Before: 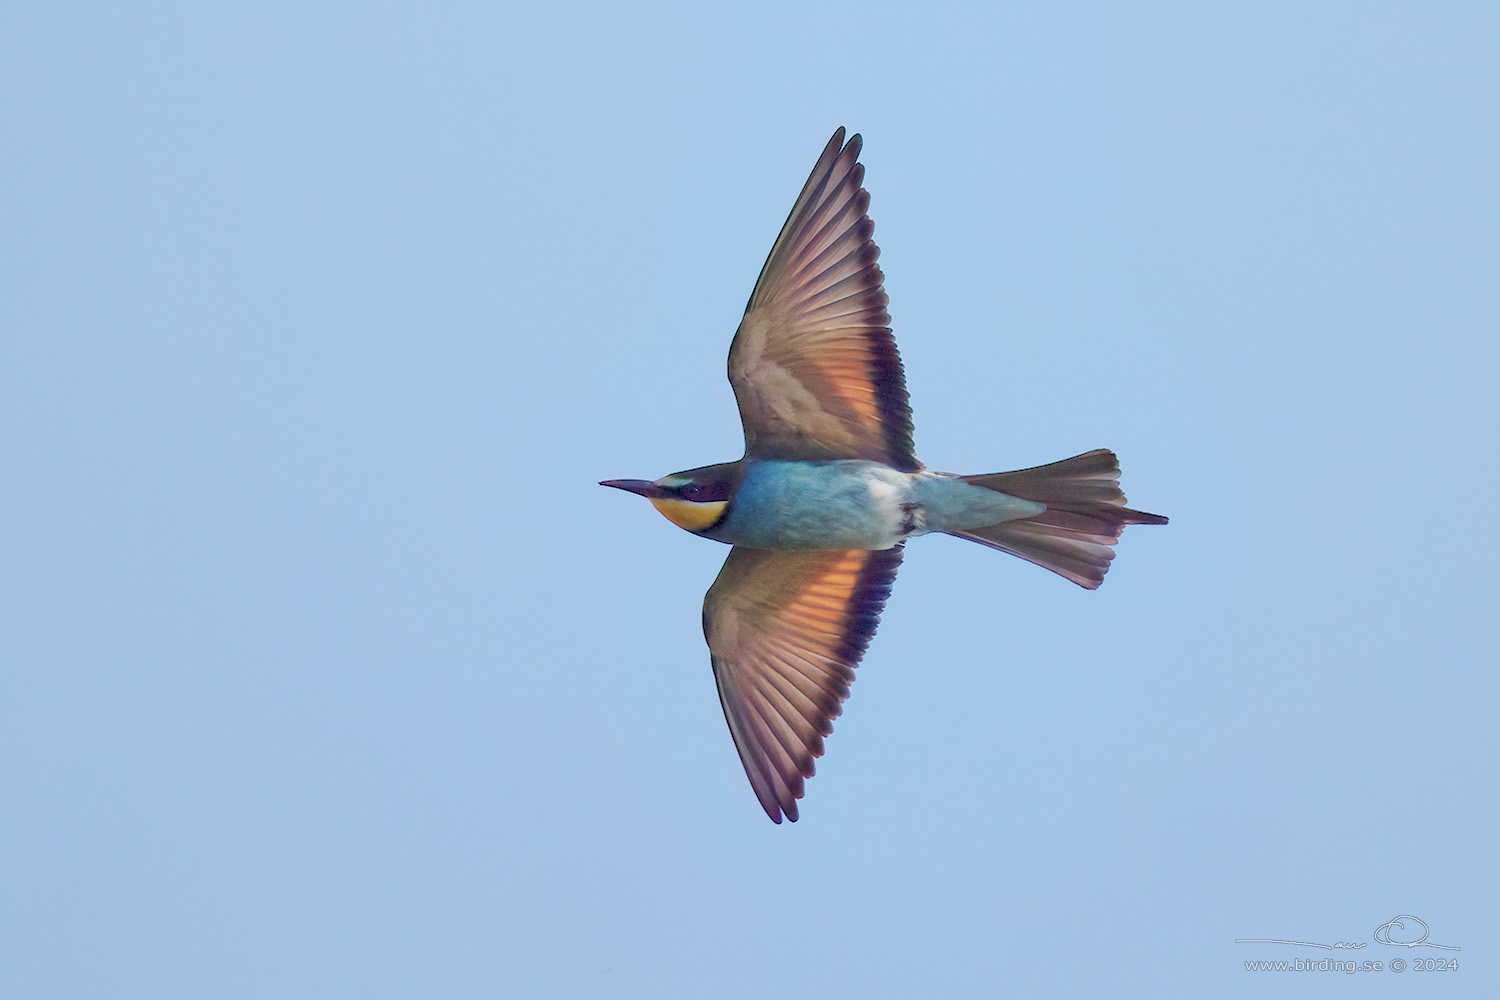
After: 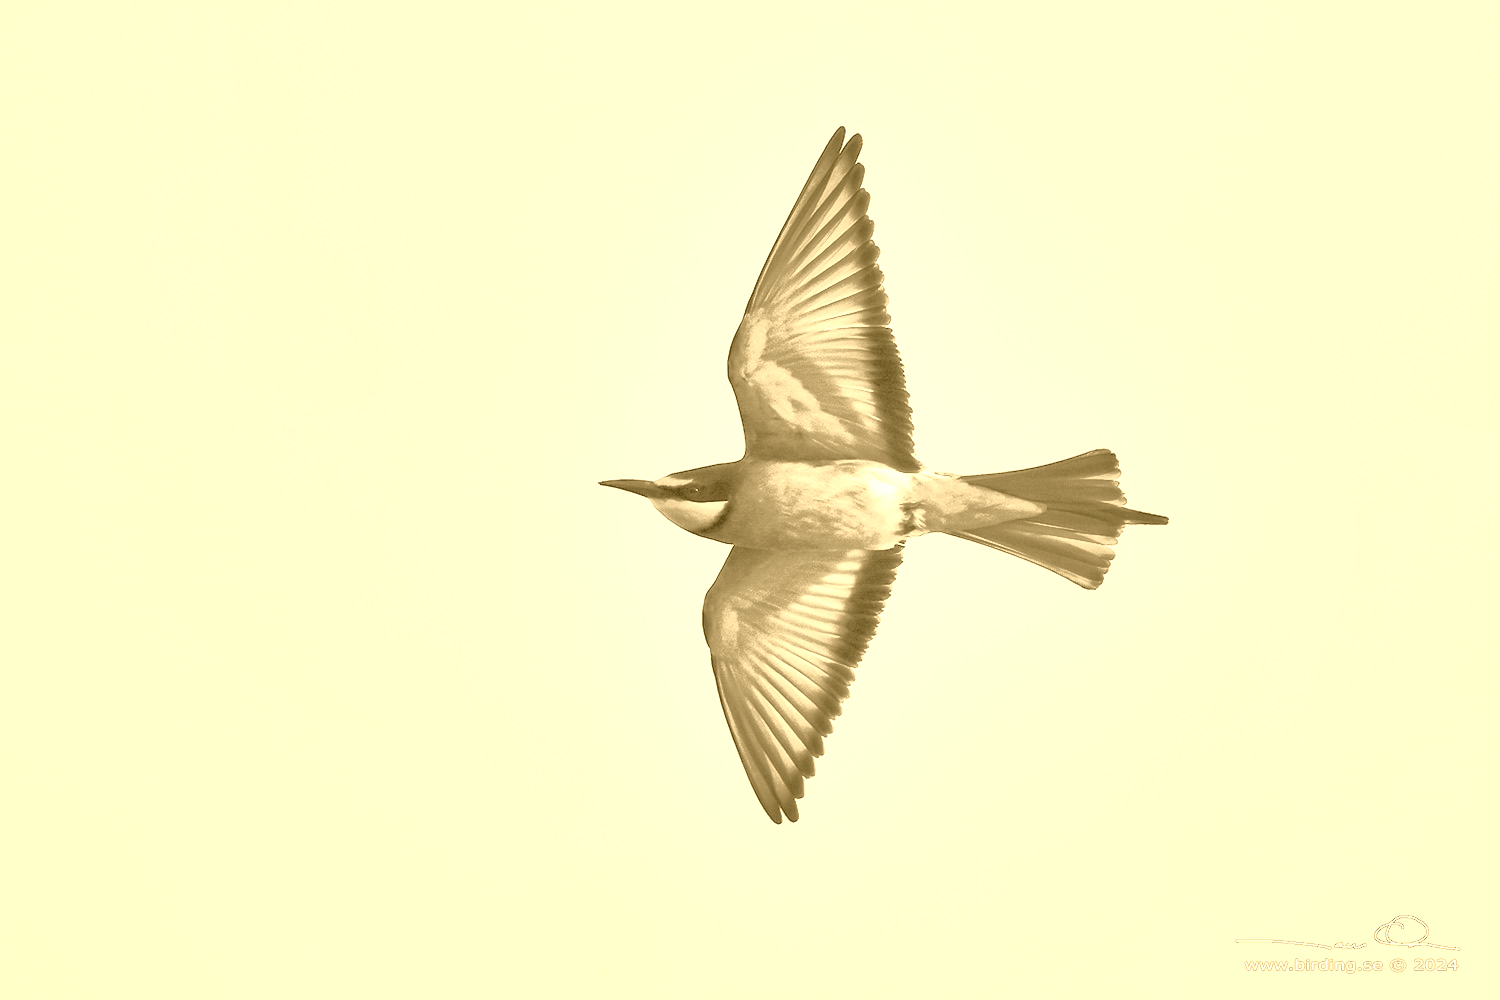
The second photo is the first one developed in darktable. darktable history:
tone curve: curves: ch0 [(0, 0) (0.003, 0.003) (0.011, 0.011) (0.025, 0.024) (0.044, 0.043) (0.069, 0.067) (0.1, 0.096) (0.136, 0.131) (0.177, 0.171) (0.224, 0.217) (0.277, 0.267) (0.335, 0.324) (0.399, 0.385) (0.468, 0.452) (0.543, 0.632) (0.623, 0.697) (0.709, 0.766) (0.801, 0.839) (0.898, 0.917) (1, 1)], preserve colors none
shadows and highlights: shadows 32.83, highlights -47.7, soften with gaussian
colorize: hue 36°, source mix 100%
